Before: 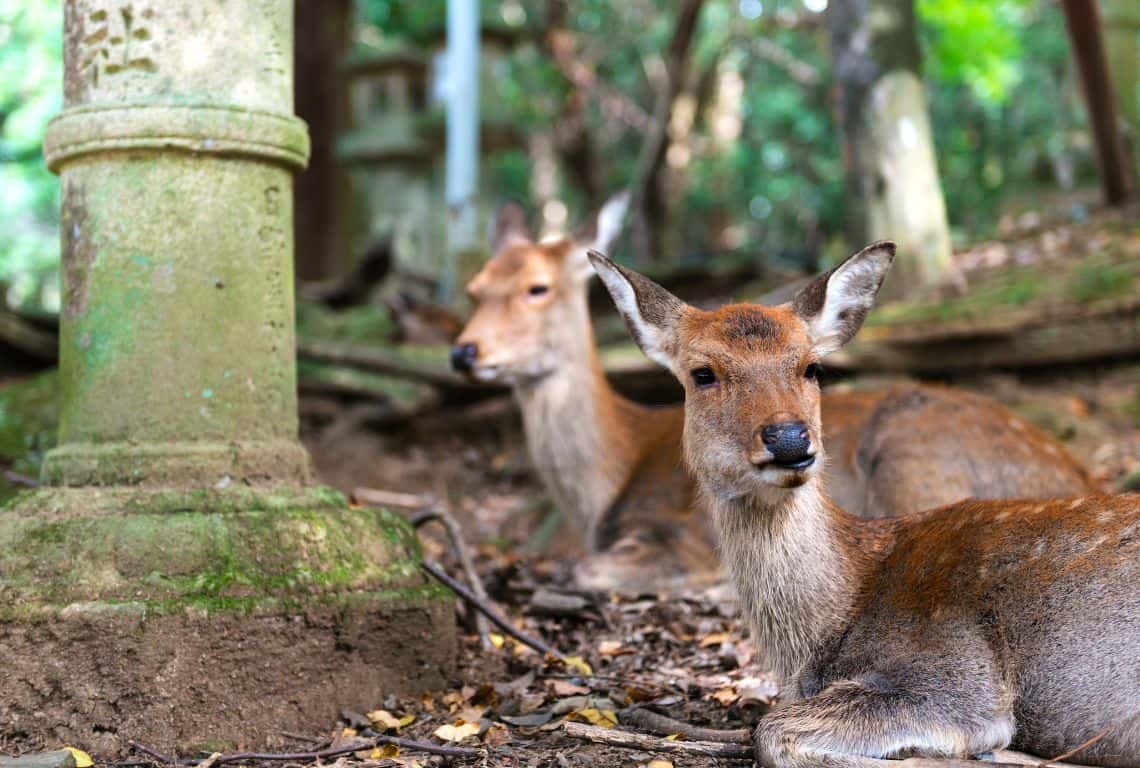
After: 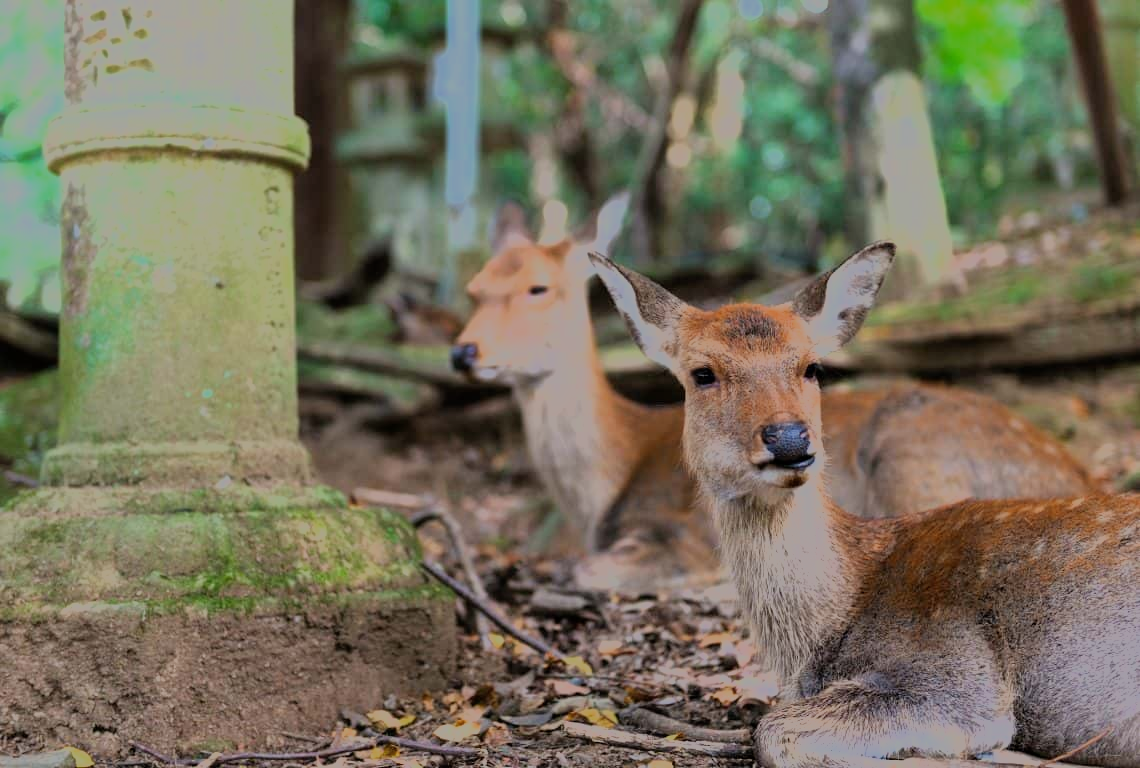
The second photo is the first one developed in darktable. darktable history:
filmic rgb: black relative exposure -12.95 EV, white relative exposure 4.03 EV, target white luminance 85.096%, hardness 6.29, latitude 41.82%, contrast 0.859, shadows ↔ highlights balance 8.97%, color science v6 (2022)
